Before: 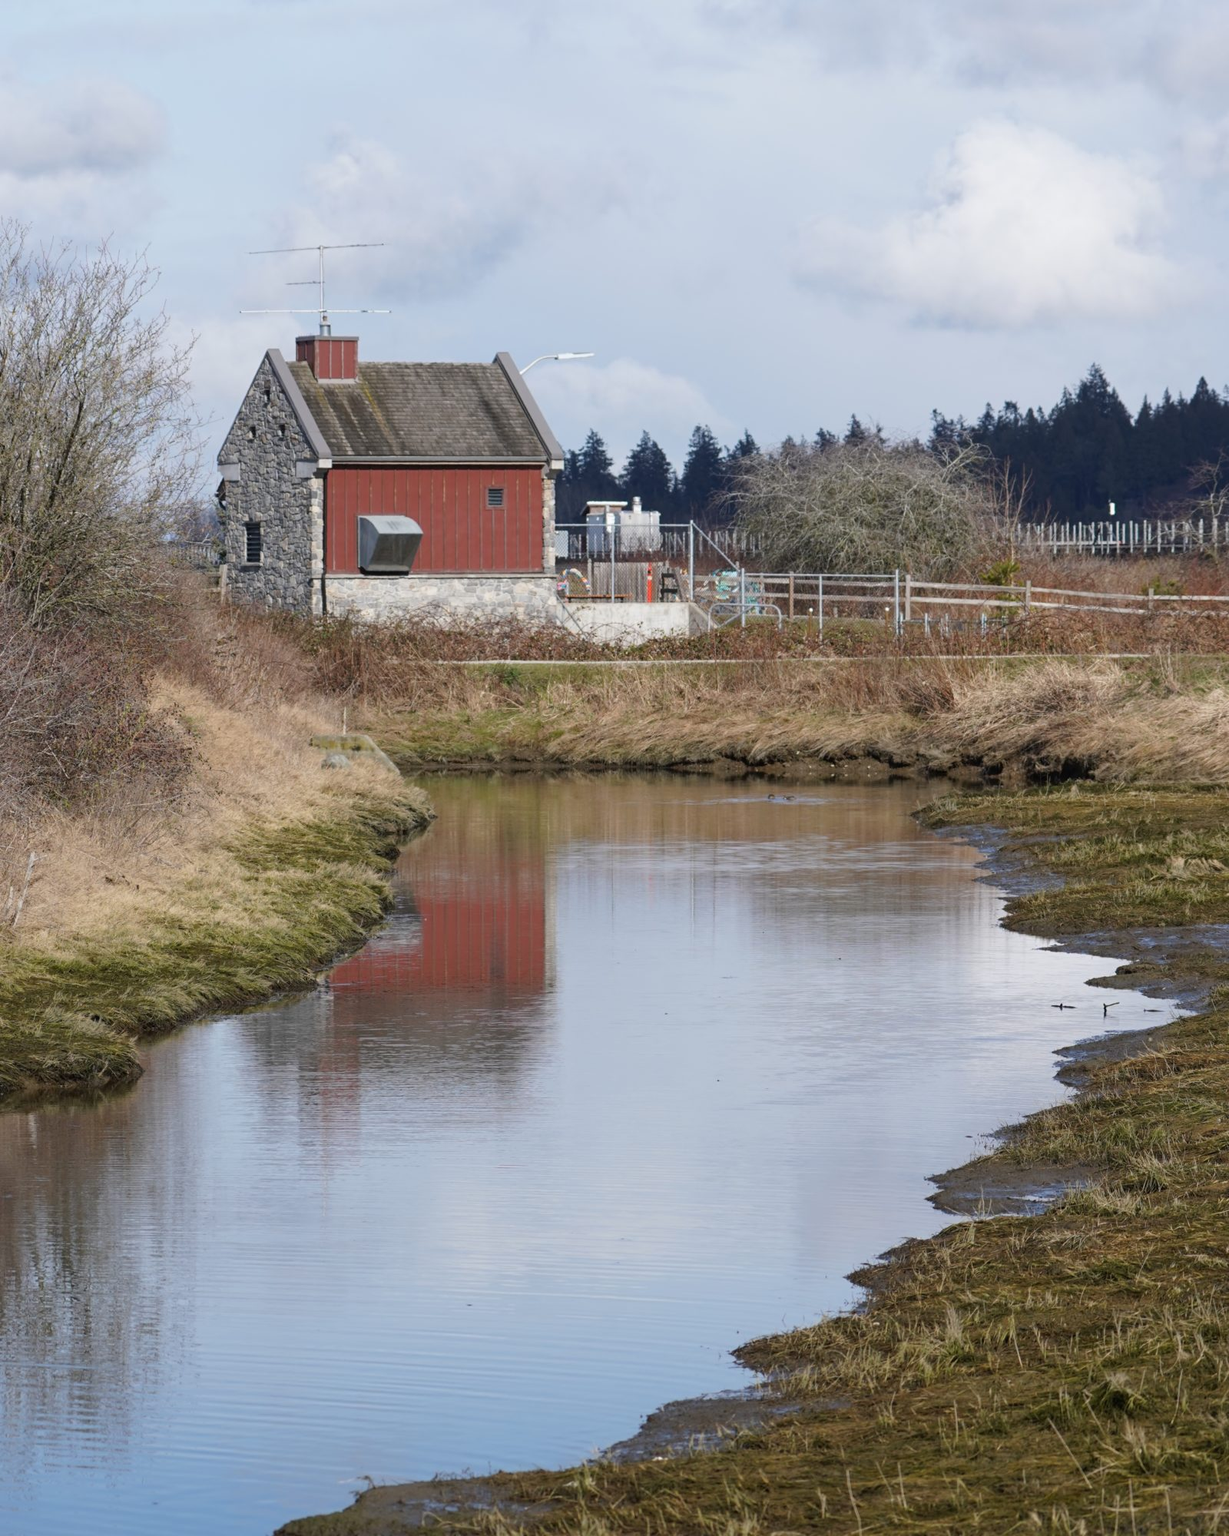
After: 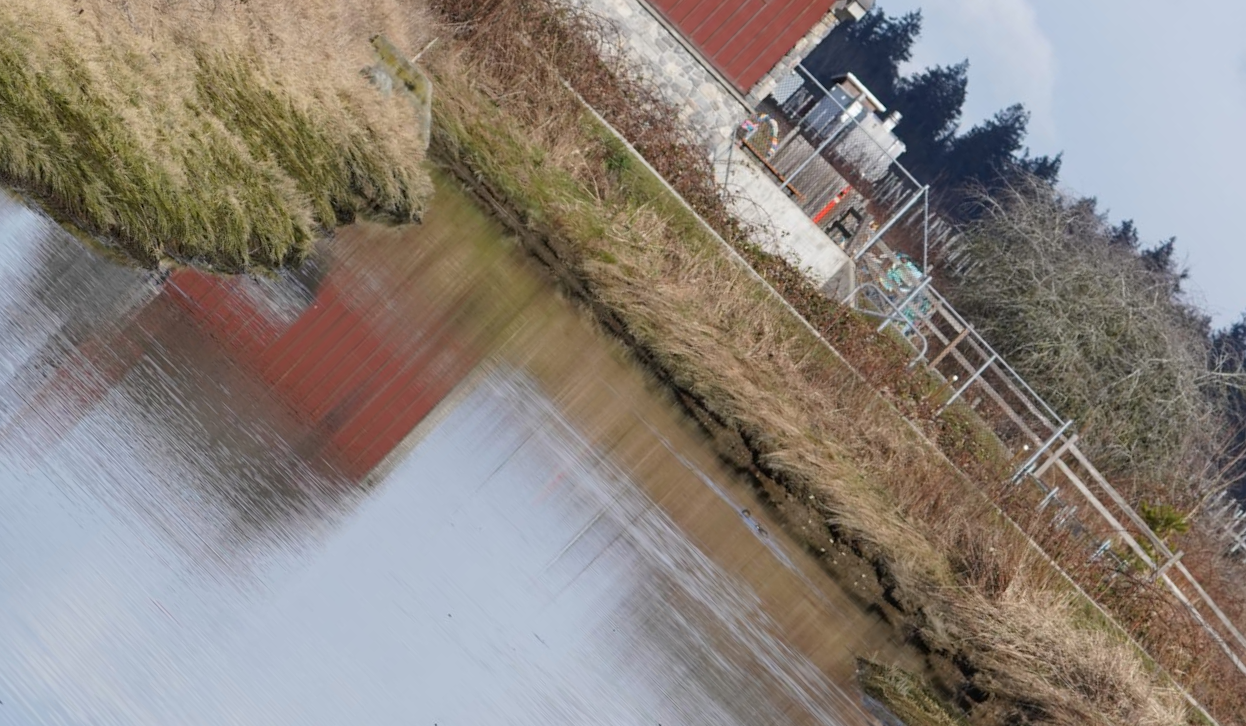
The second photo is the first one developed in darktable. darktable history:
crop and rotate: angle -45.11°, top 16.01%, right 0.837%, bottom 11.749%
